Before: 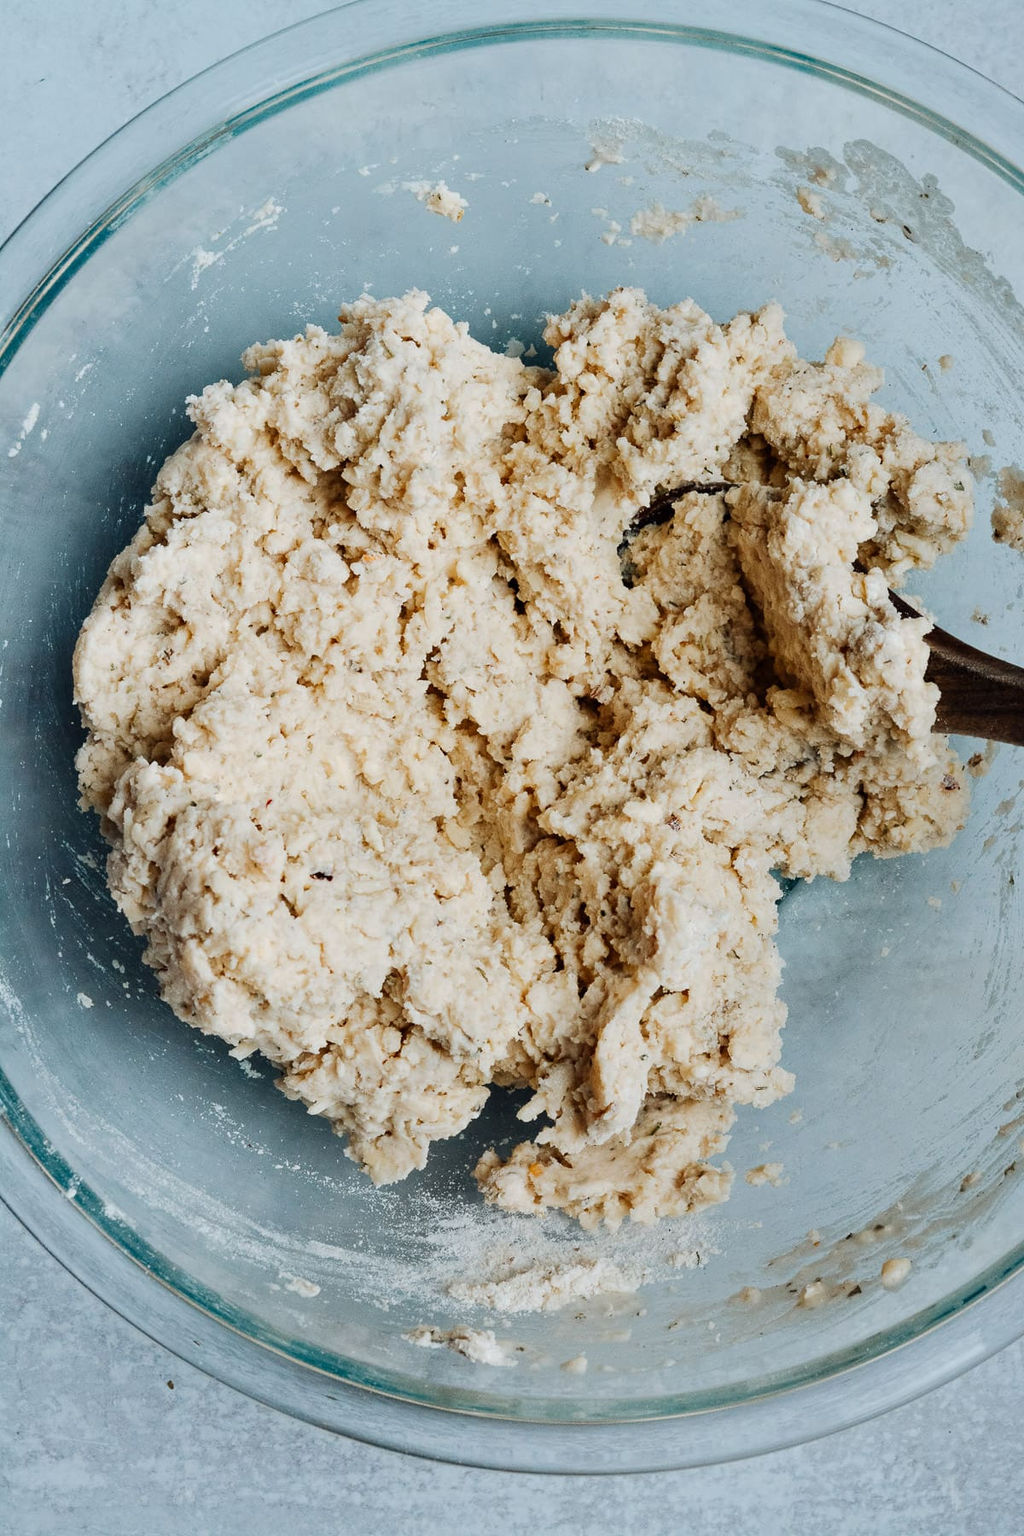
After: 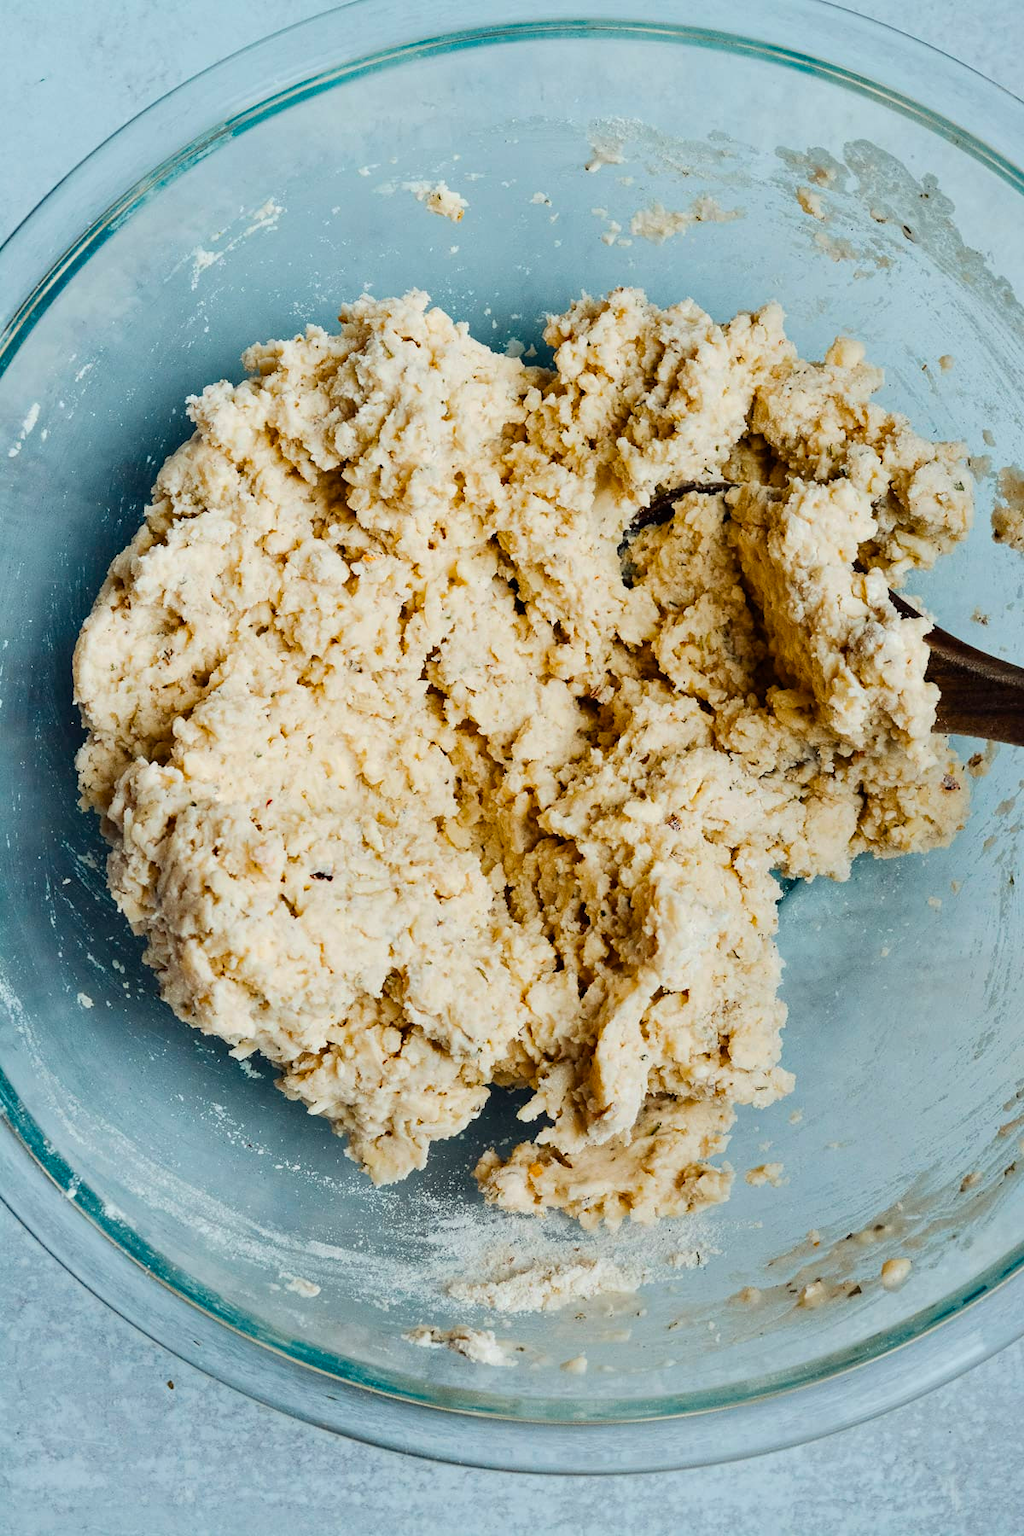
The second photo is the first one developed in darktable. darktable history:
color balance rgb: highlights gain › luminance 6.327%, highlights gain › chroma 1.204%, highlights gain › hue 93.11°, linear chroma grading › global chroma 10.497%, perceptual saturation grading › global saturation 19.851%, global vibrance 20%
